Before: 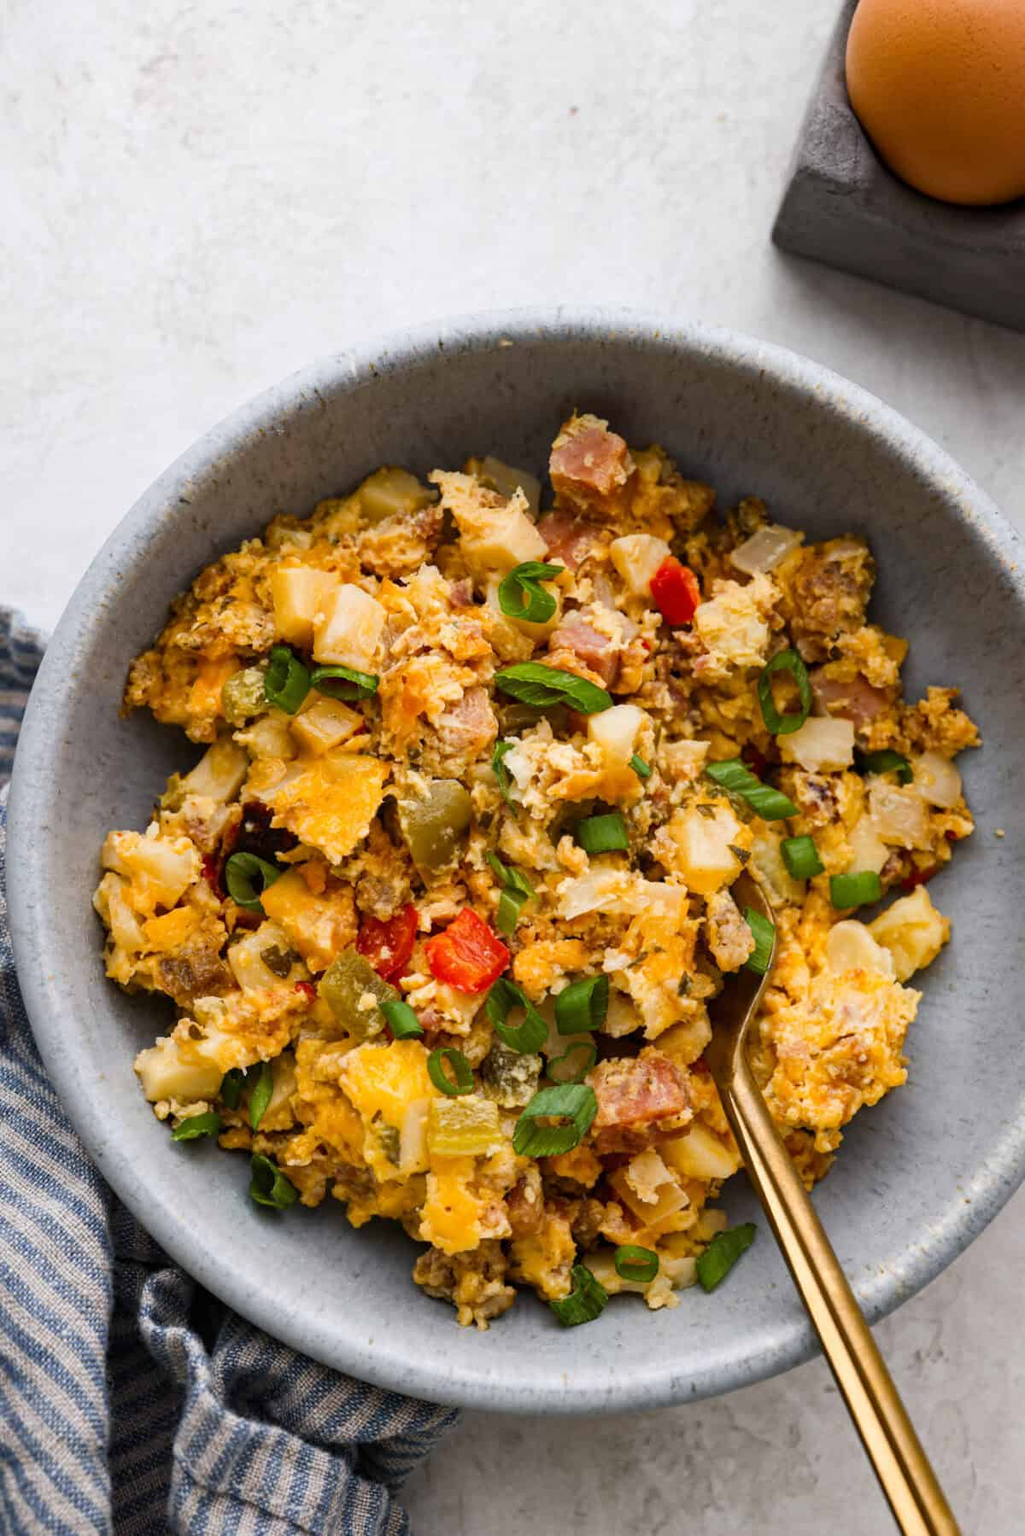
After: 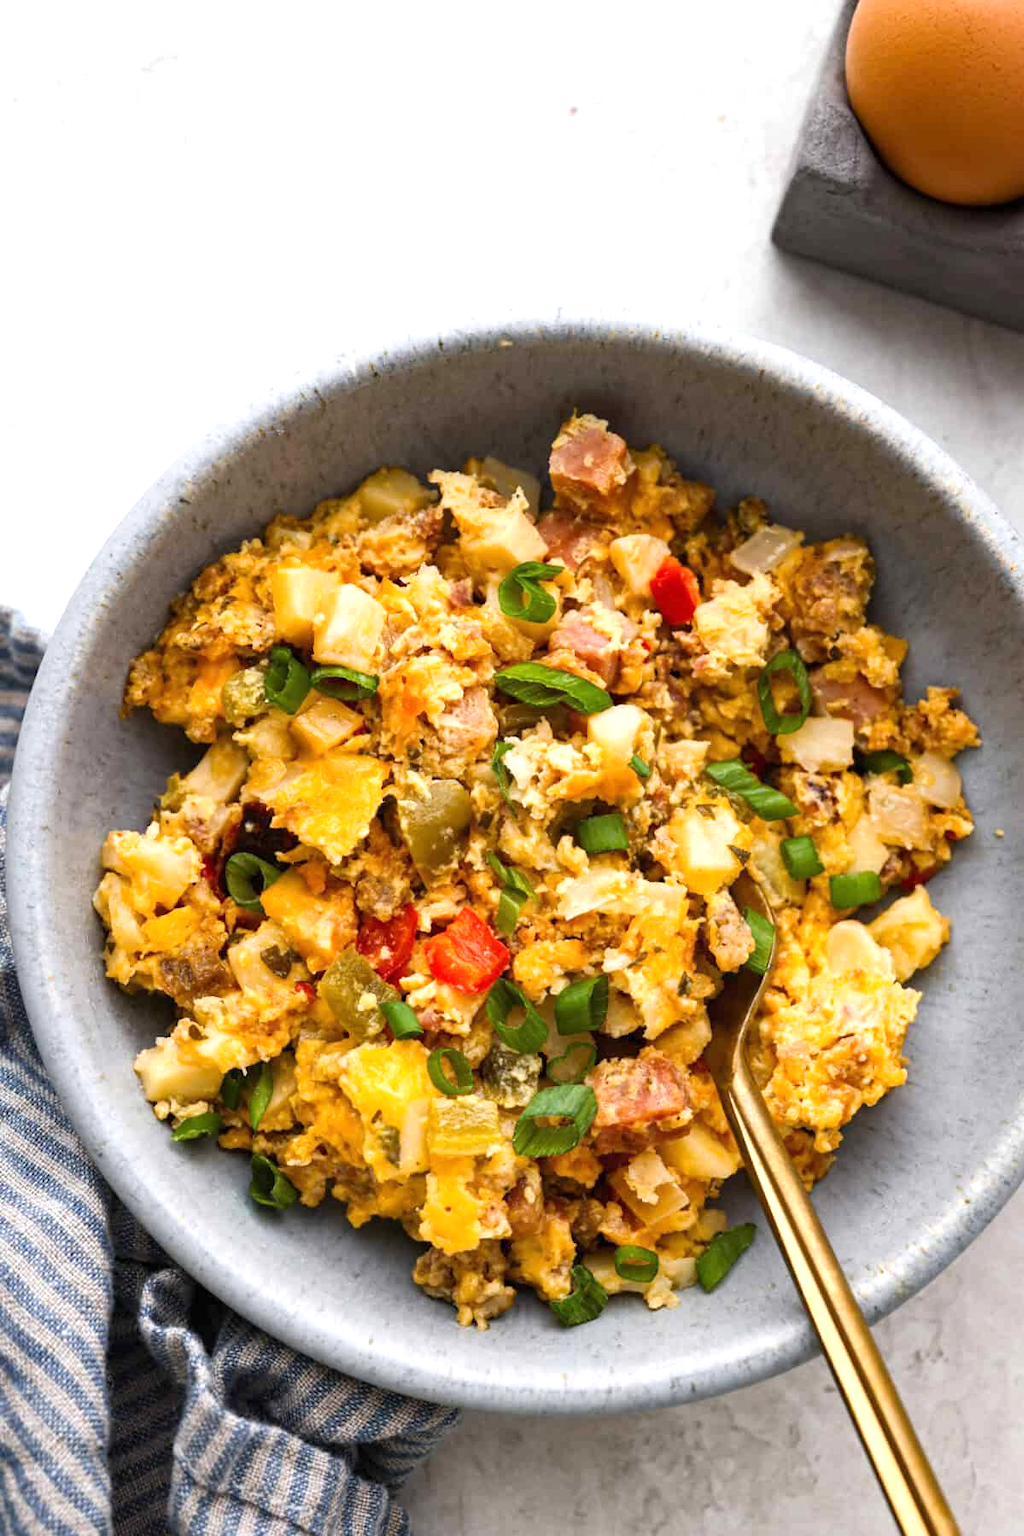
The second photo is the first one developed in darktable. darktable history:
base curve: preserve colors none
exposure: black level correction 0, exposure 0.499 EV, compensate highlight preservation false
